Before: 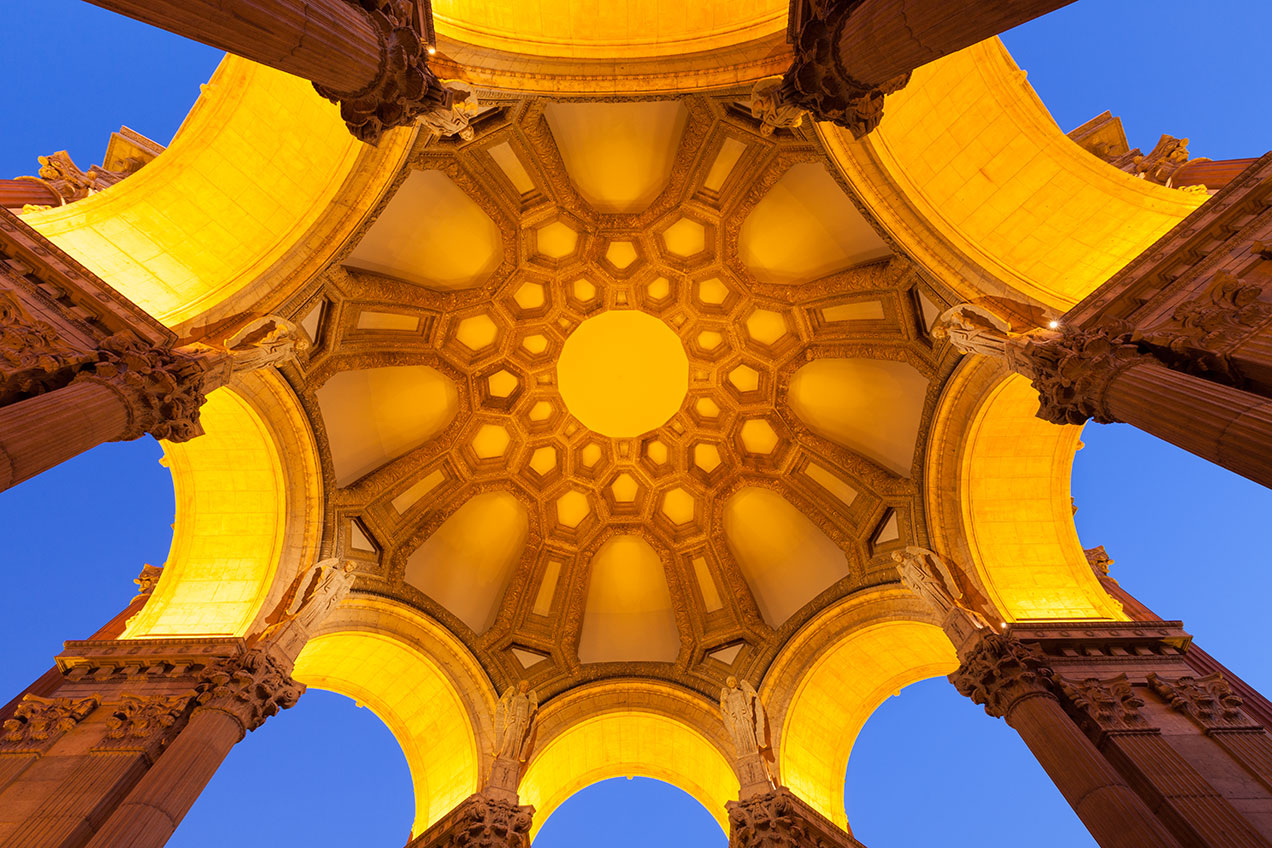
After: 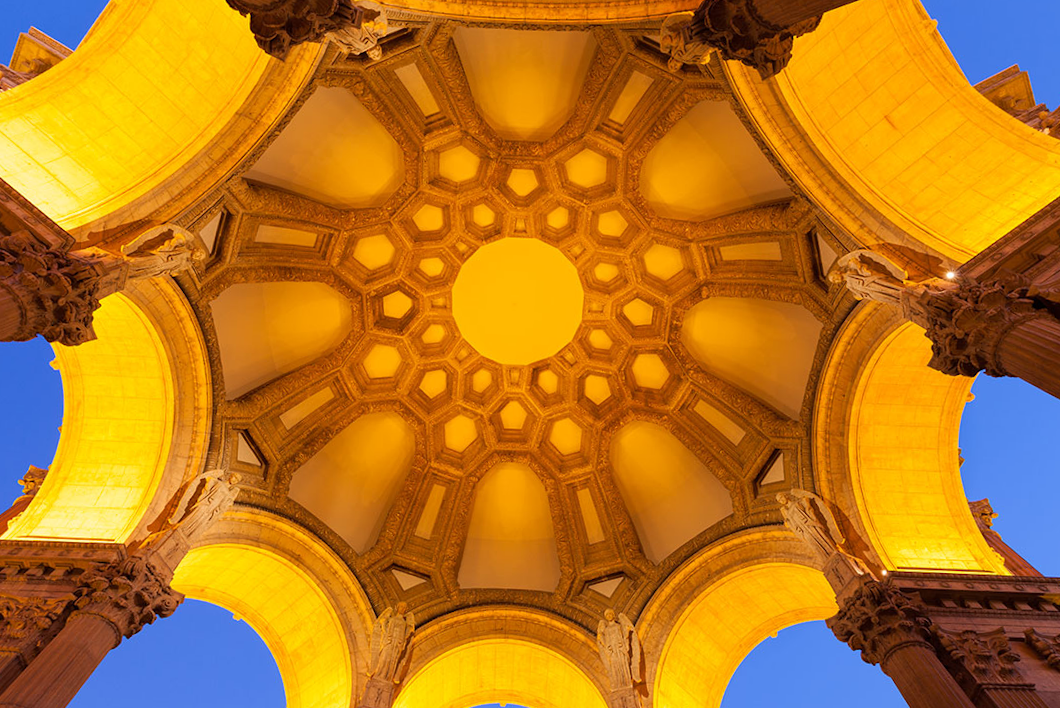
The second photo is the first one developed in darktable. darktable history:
crop and rotate: angle -3.08°, left 5.27%, top 5.23%, right 4.735%, bottom 4.613%
